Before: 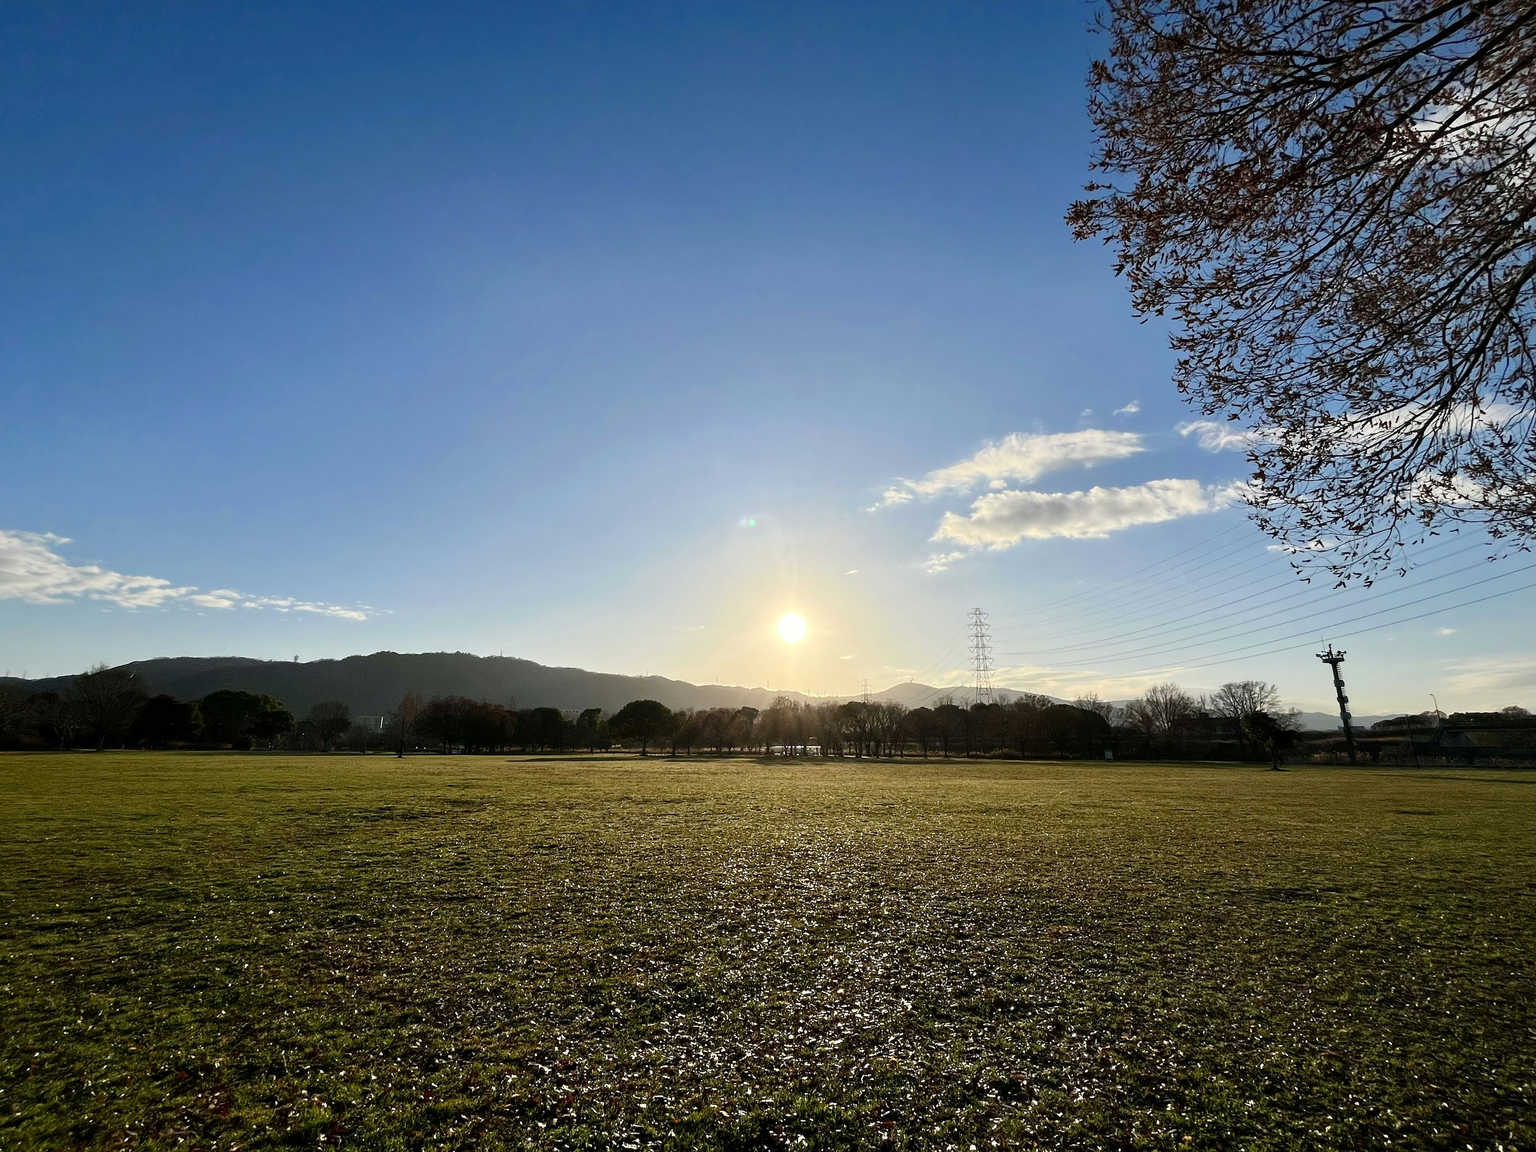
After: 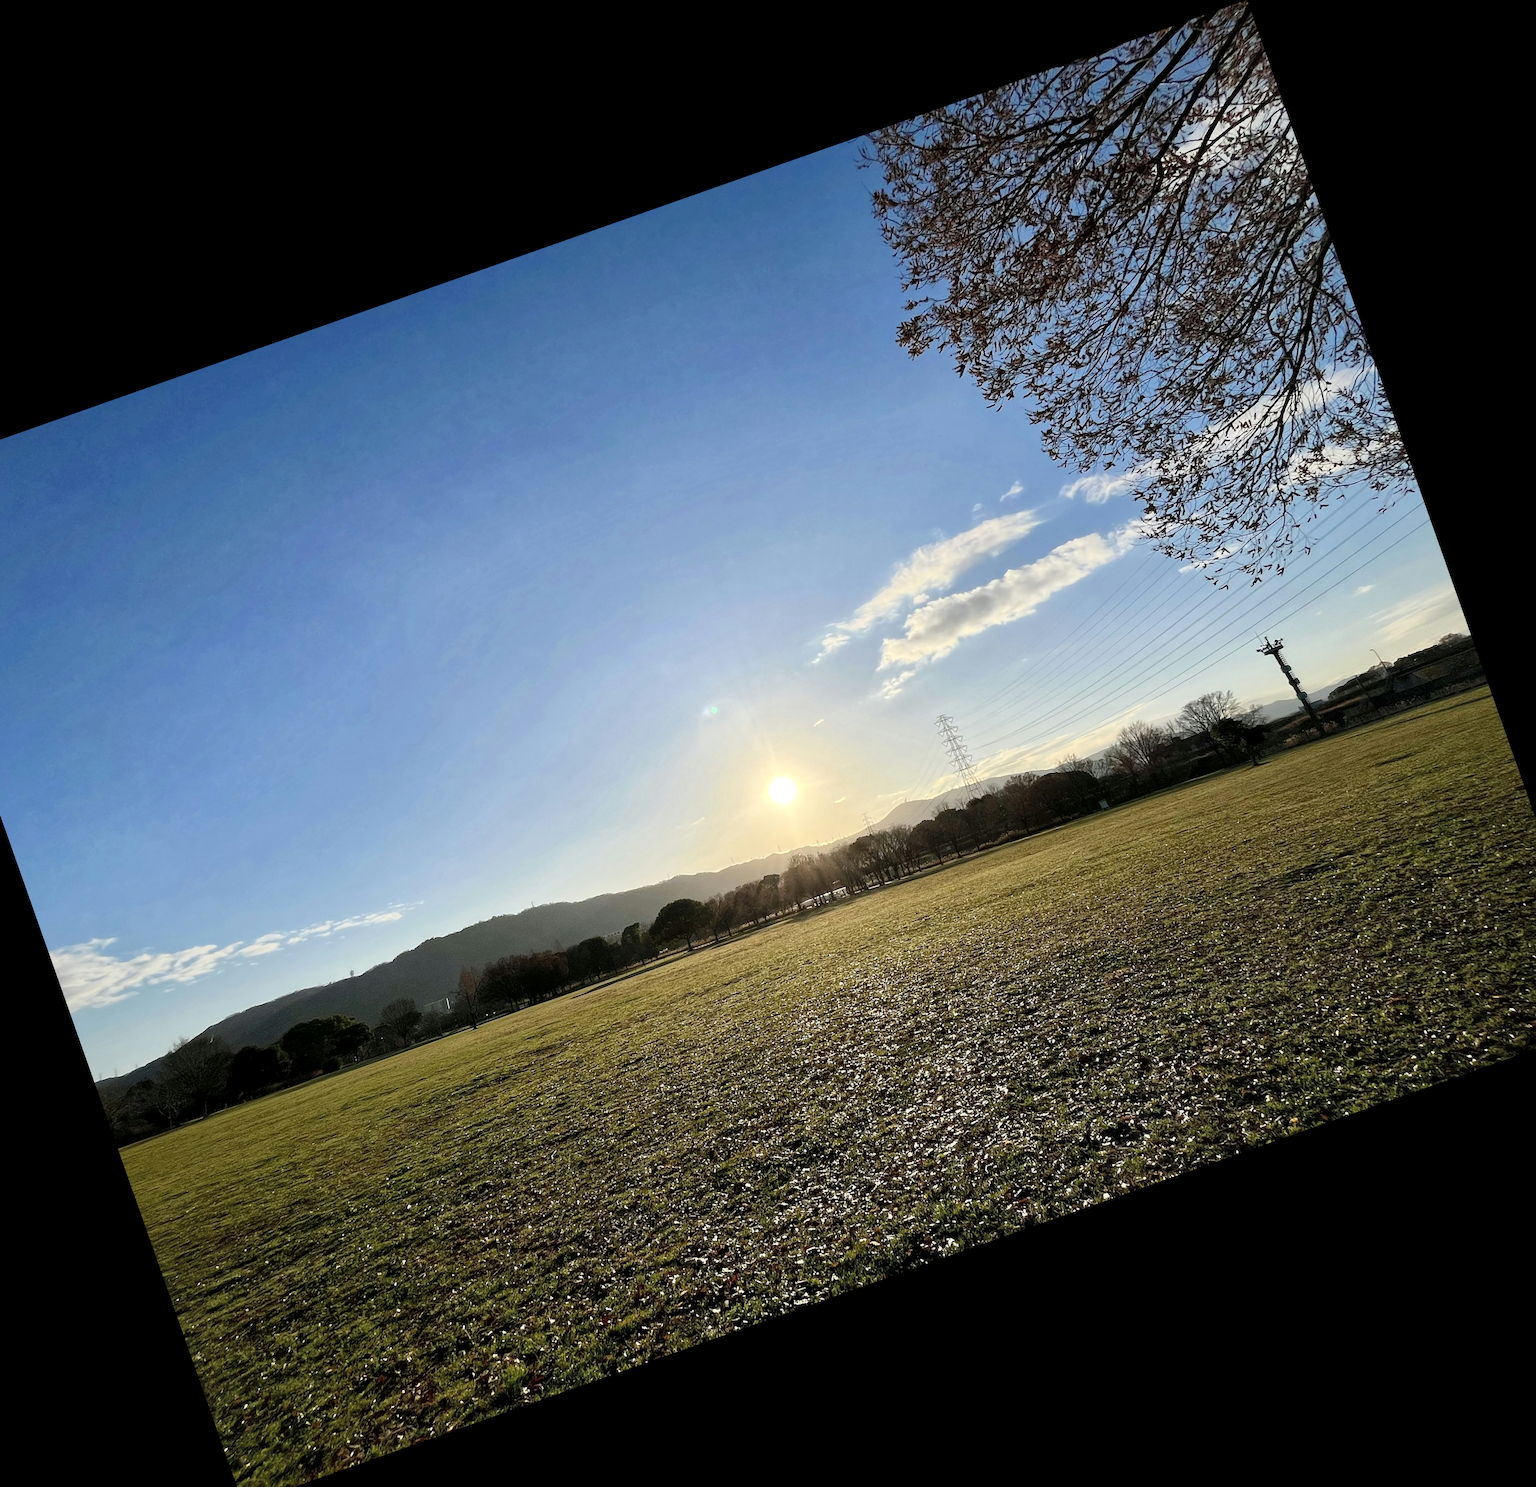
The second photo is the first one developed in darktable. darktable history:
global tonemap: drago (1, 100), detail 1
crop and rotate: angle 19.43°, left 6.812%, right 4.125%, bottom 1.087%
